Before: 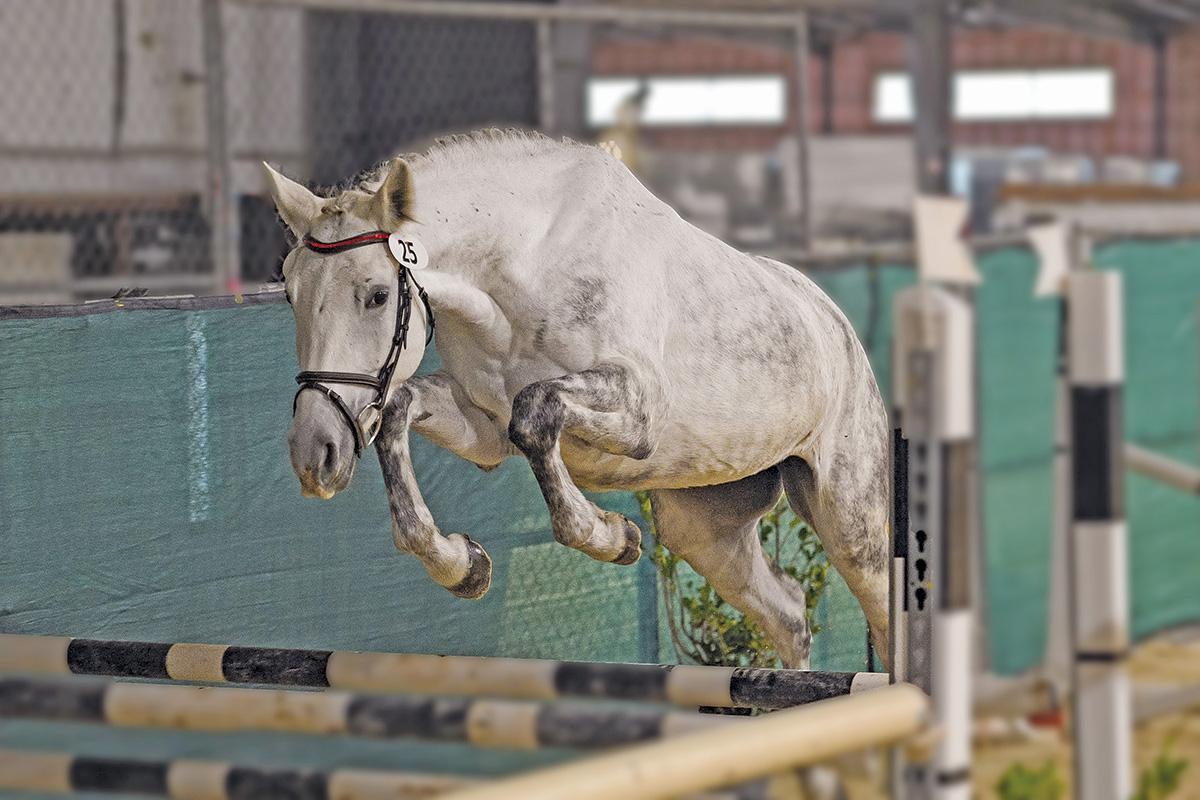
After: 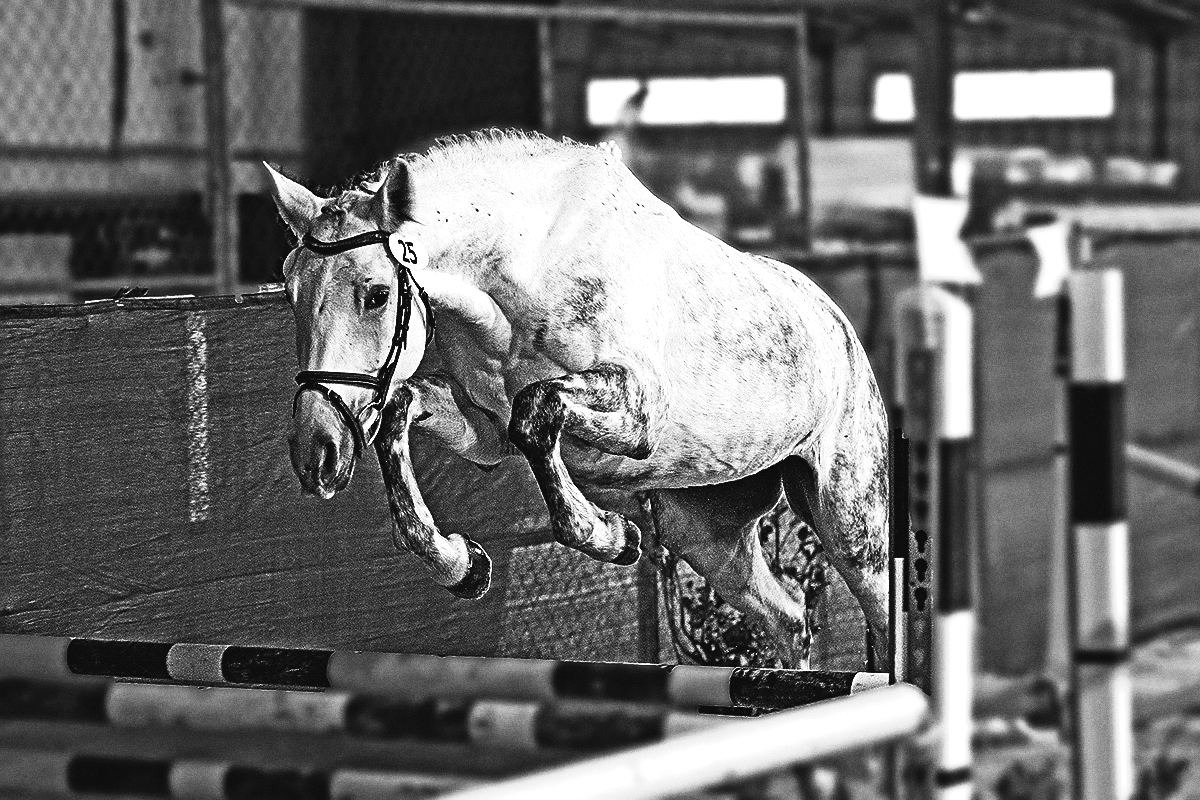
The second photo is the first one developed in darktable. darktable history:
tone equalizer: -8 EV -1.08 EV, -7 EV -1.01 EV, -6 EV -0.867 EV, -5 EV -0.578 EV, -3 EV 0.578 EV, -2 EV 0.867 EV, -1 EV 1.01 EV, +0 EV 1.08 EV, edges refinement/feathering 500, mask exposure compensation -1.57 EV, preserve details no
tone curve: curves: ch0 [(0, 0.038) (0.193, 0.212) (0.461, 0.502) (0.629, 0.731) (0.838, 0.916) (1, 0.967)]; ch1 [(0, 0) (0.35, 0.356) (0.45, 0.453) (0.504, 0.503) (0.532, 0.524) (0.558, 0.559) (0.735, 0.762) (1, 1)]; ch2 [(0, 0) (0.281, 0.266) (0.456, 0.469) (0.5, 0.5) (0.533, 0.545) (0.606, 0.607) (0.646, 0.654) (1, 1)], color space Lab, independent channels, preserve colors none
sharpen: on, module defaults
contrast brightness saturation: contrast -0.03, brightness -0.59, saturation -1
grain: coarseness 8.68 ISO, strength 31.94%
